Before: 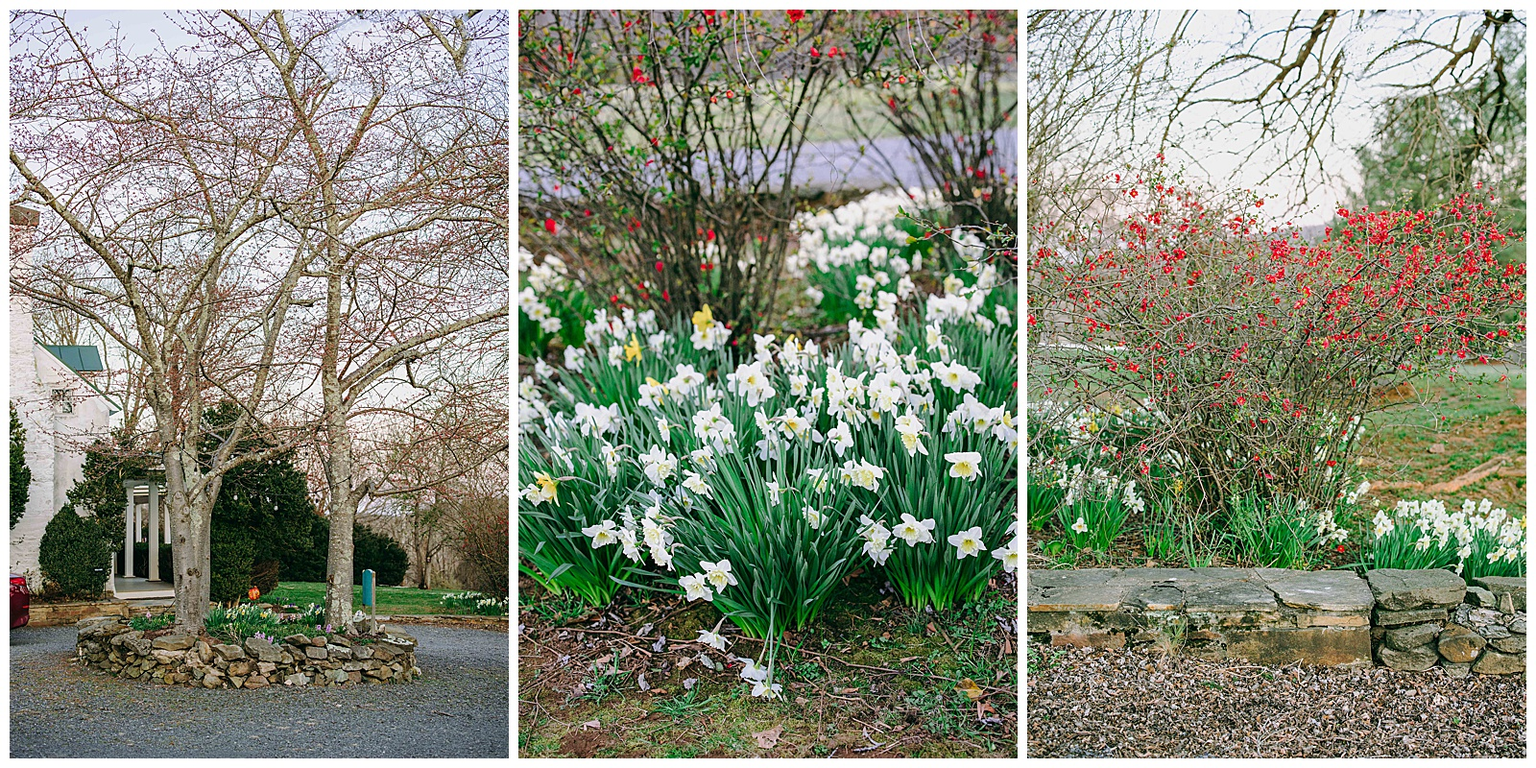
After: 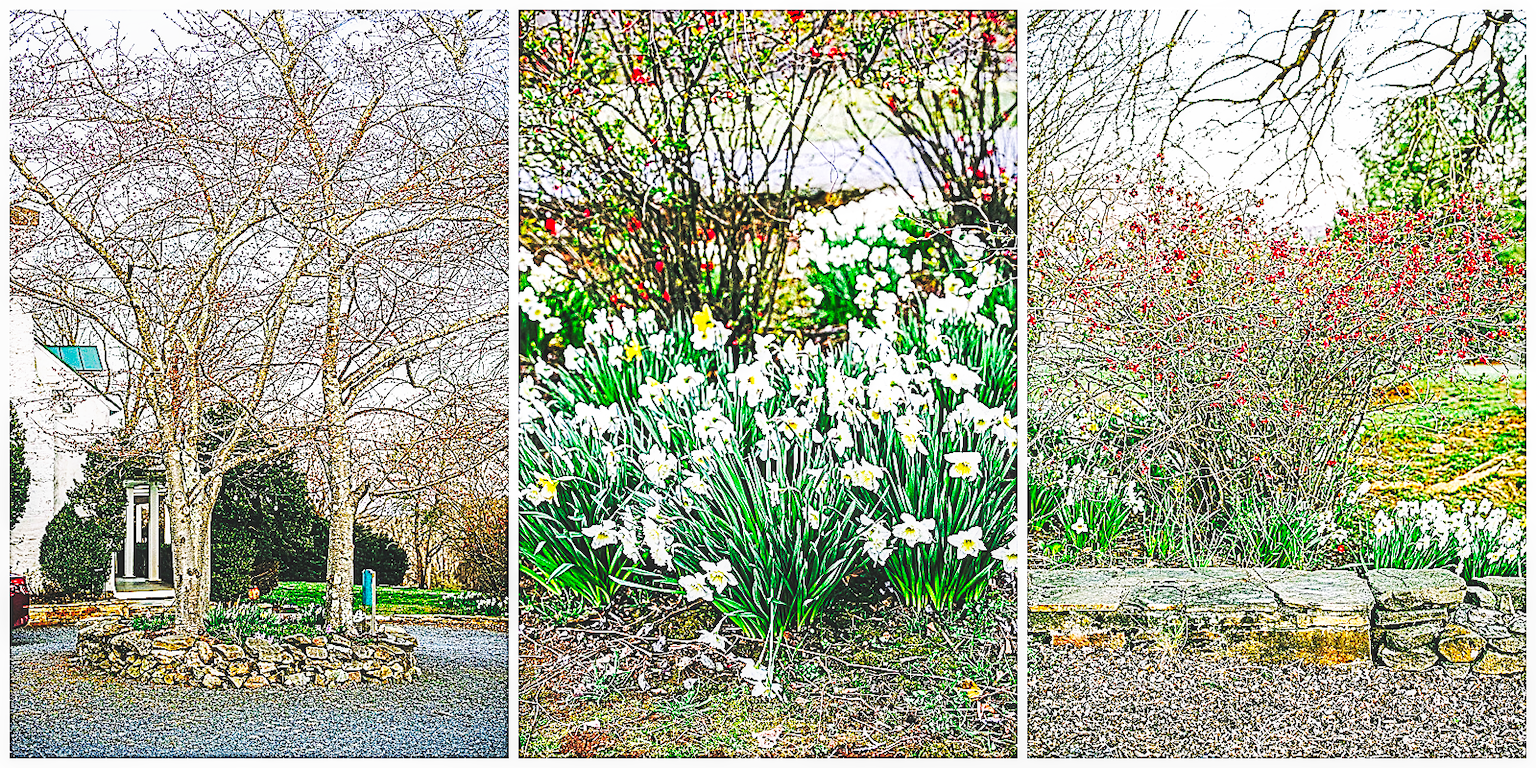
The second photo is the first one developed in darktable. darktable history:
sharpen: amount 1.996
base curve: curves: ch0 [(0, 0.015) (0.085, 0.116) (0.134, 0.298) (0.19, 0.545) (0.296, 0.764) (0.599, 0.982) (1, 1)], preserve colors none
color balance rgb: perceptual saturation grading › global saturation 49.409%
local contrast: detail 142%
